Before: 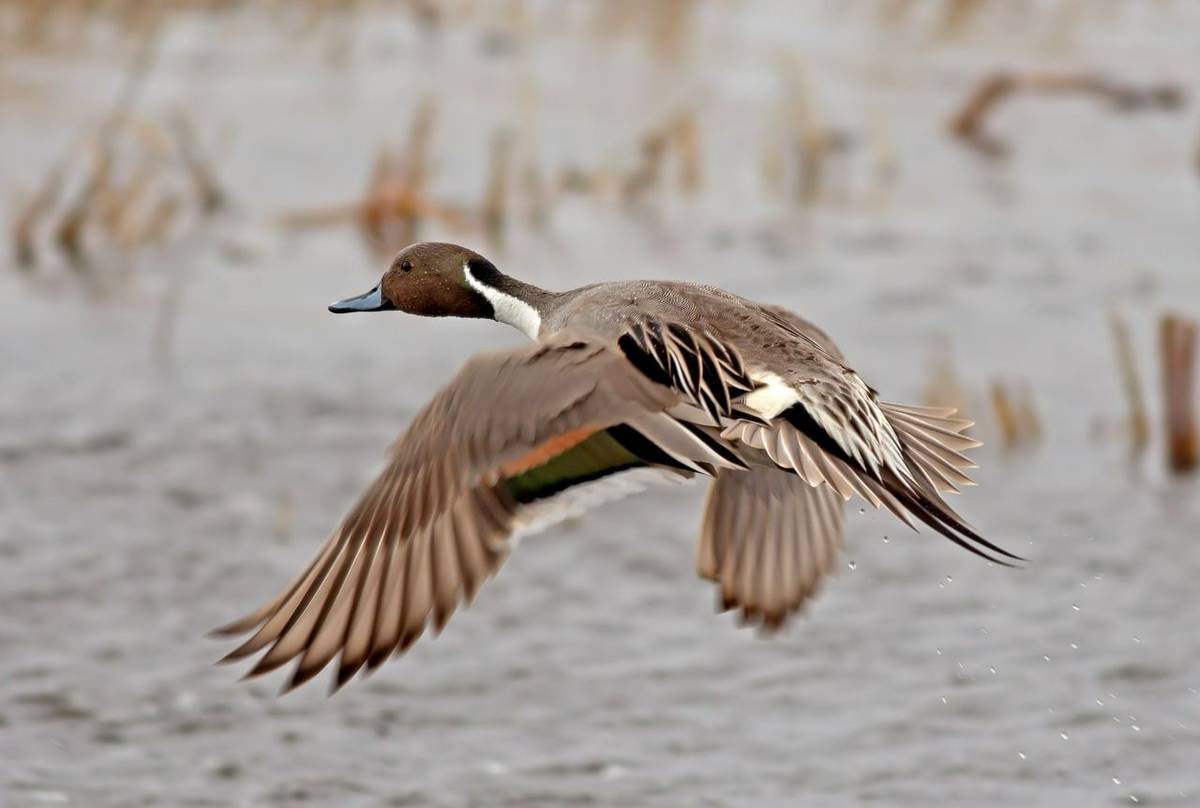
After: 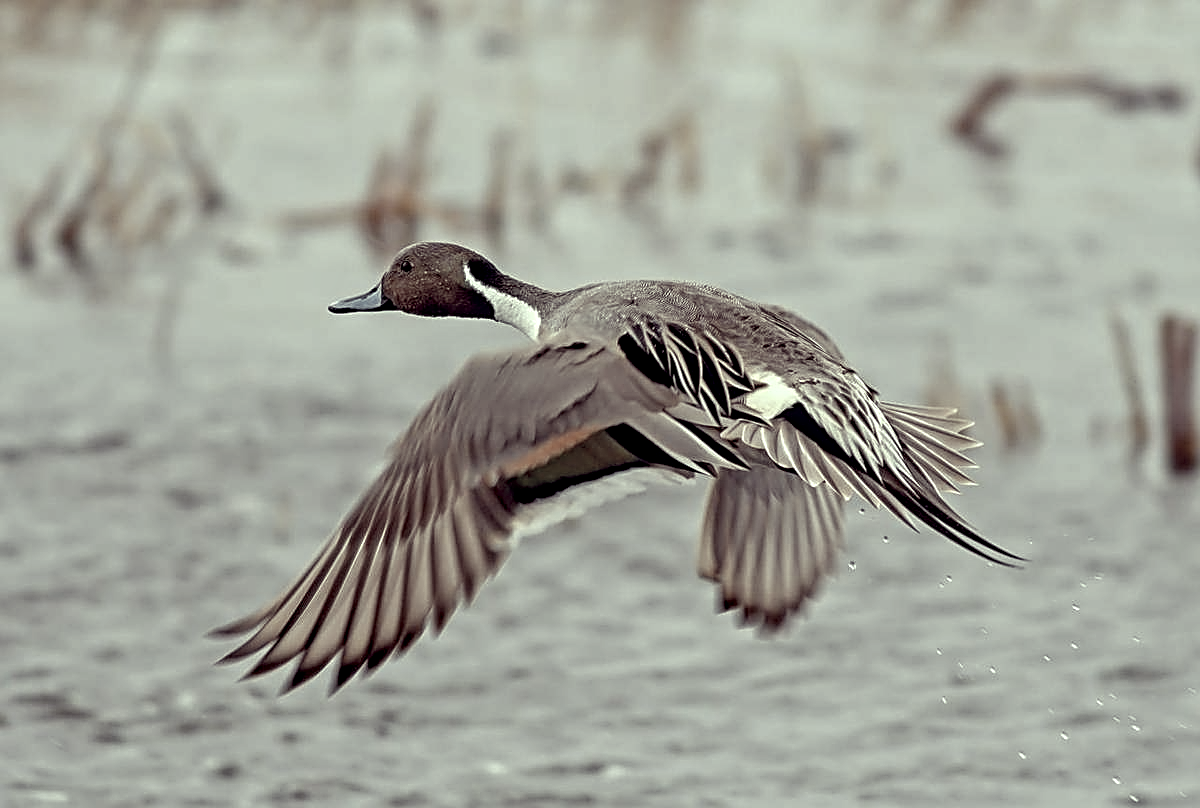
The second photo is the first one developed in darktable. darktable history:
local contrast: detail 130%
color correction: highlights a* -20.57, highlights b* 20.9, shadows a* 19.48, shadows b* -20.89, saturation 0.415
sharpen: amount 0.91
exposure: black level correction 0.008, exposure 0.09 EV, compensate highlight preservation false
